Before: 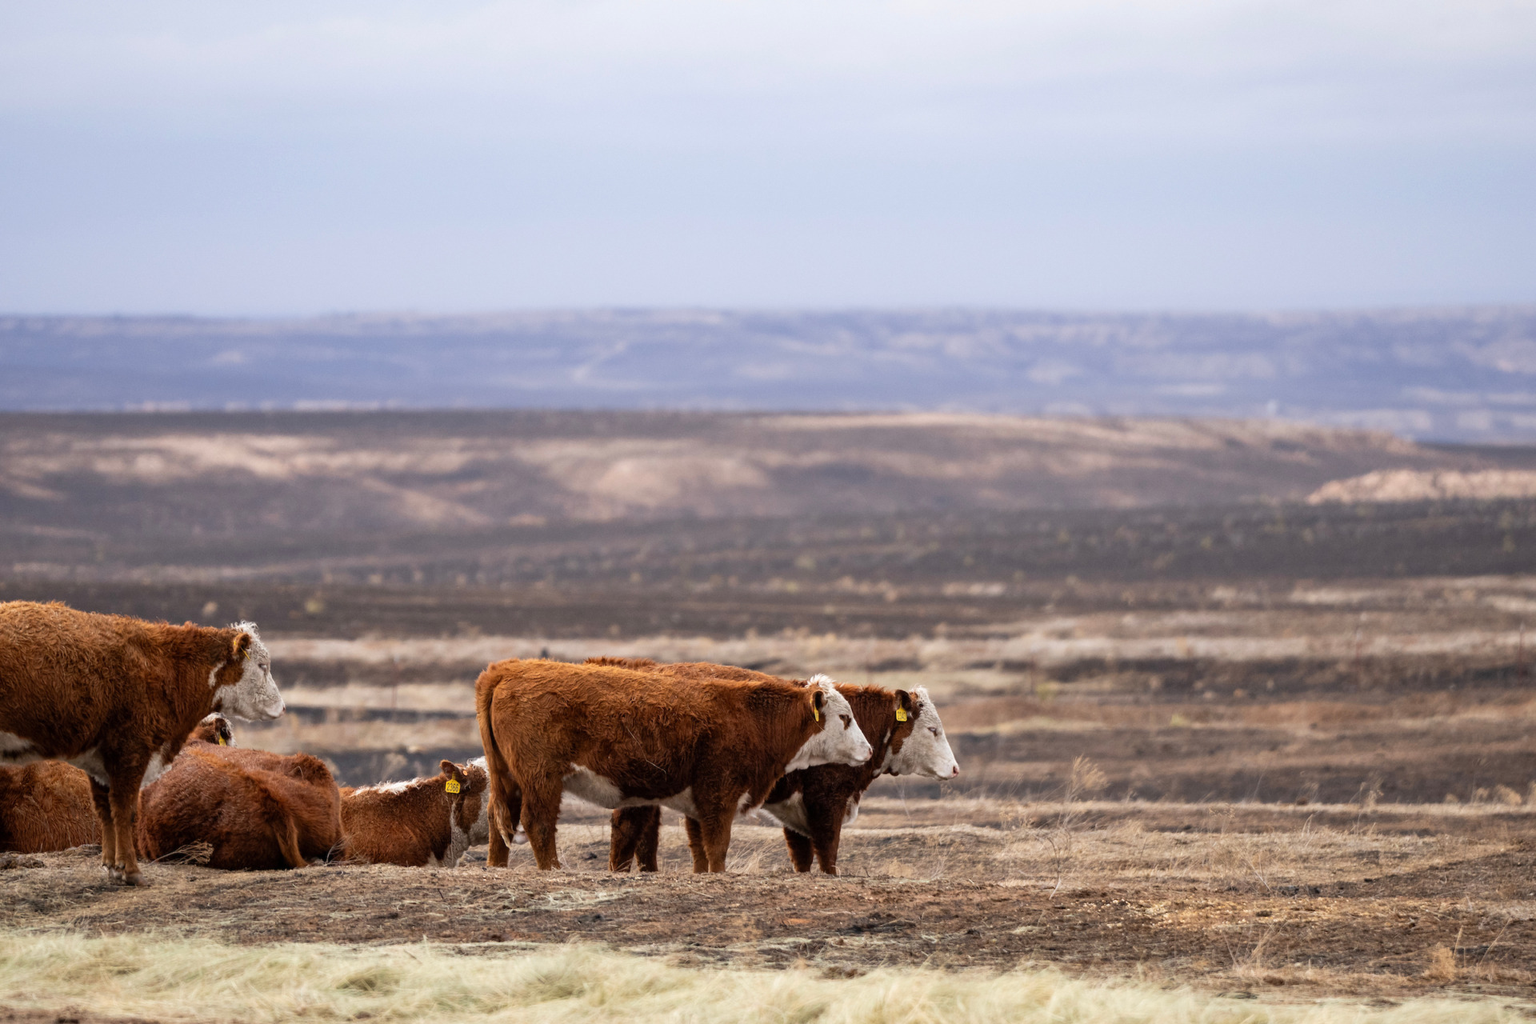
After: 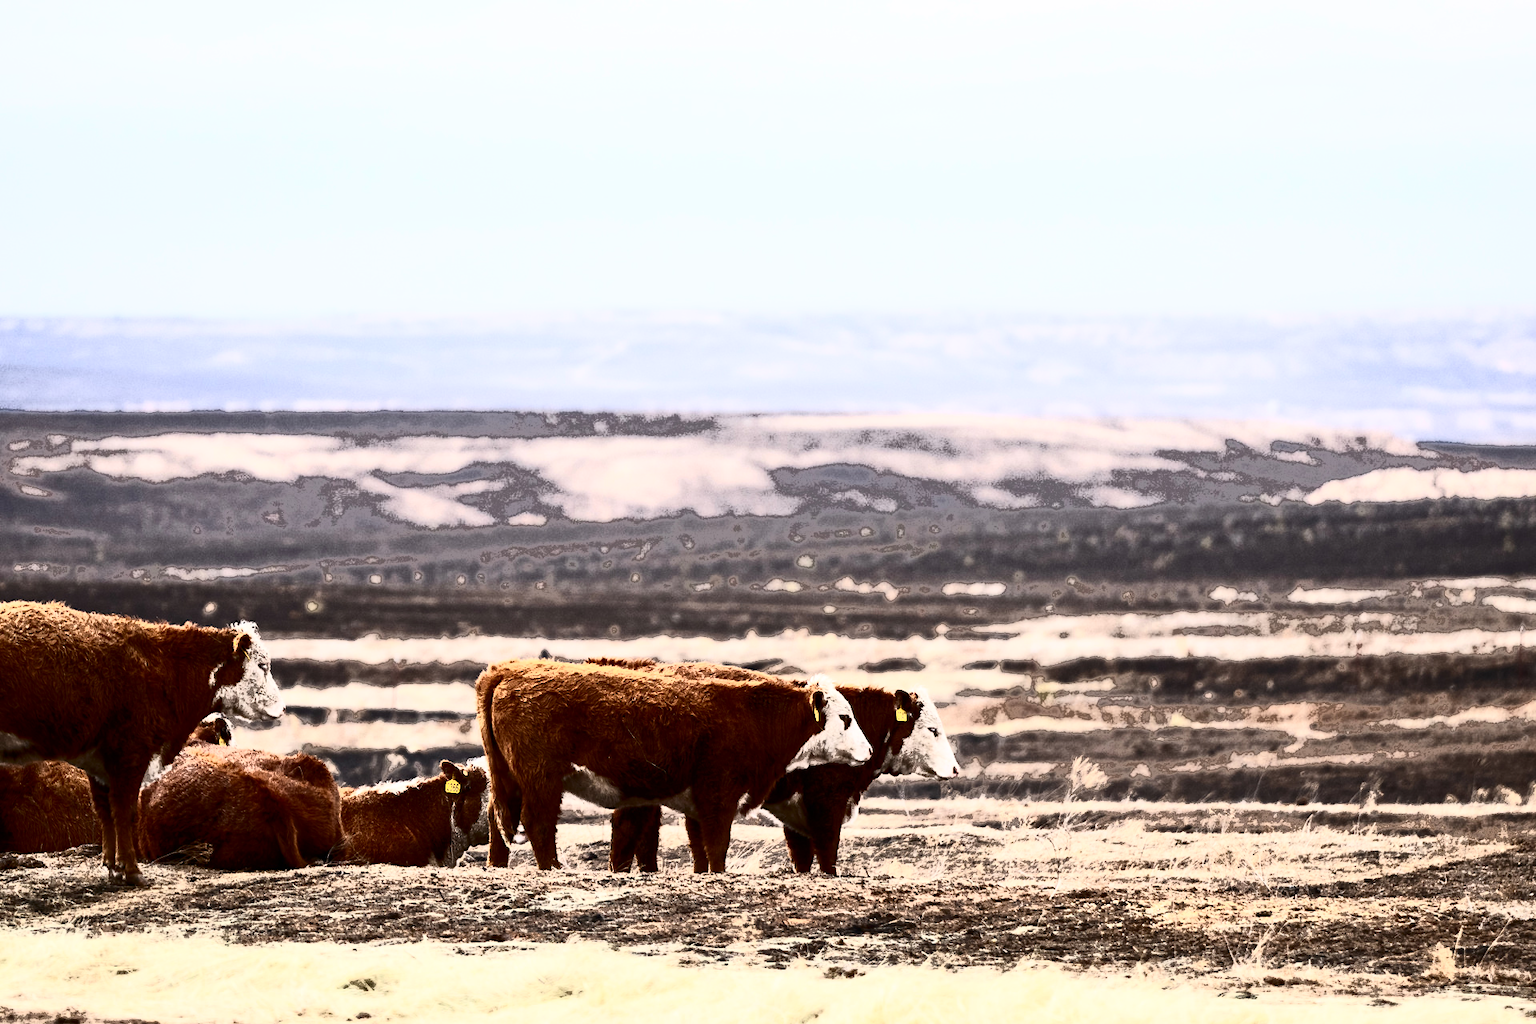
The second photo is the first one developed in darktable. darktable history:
contrast brightness saturation: contrast 0.93, brightness 0.2
fill light: exposure -0.73 EV, center 0.69, width 2.2
